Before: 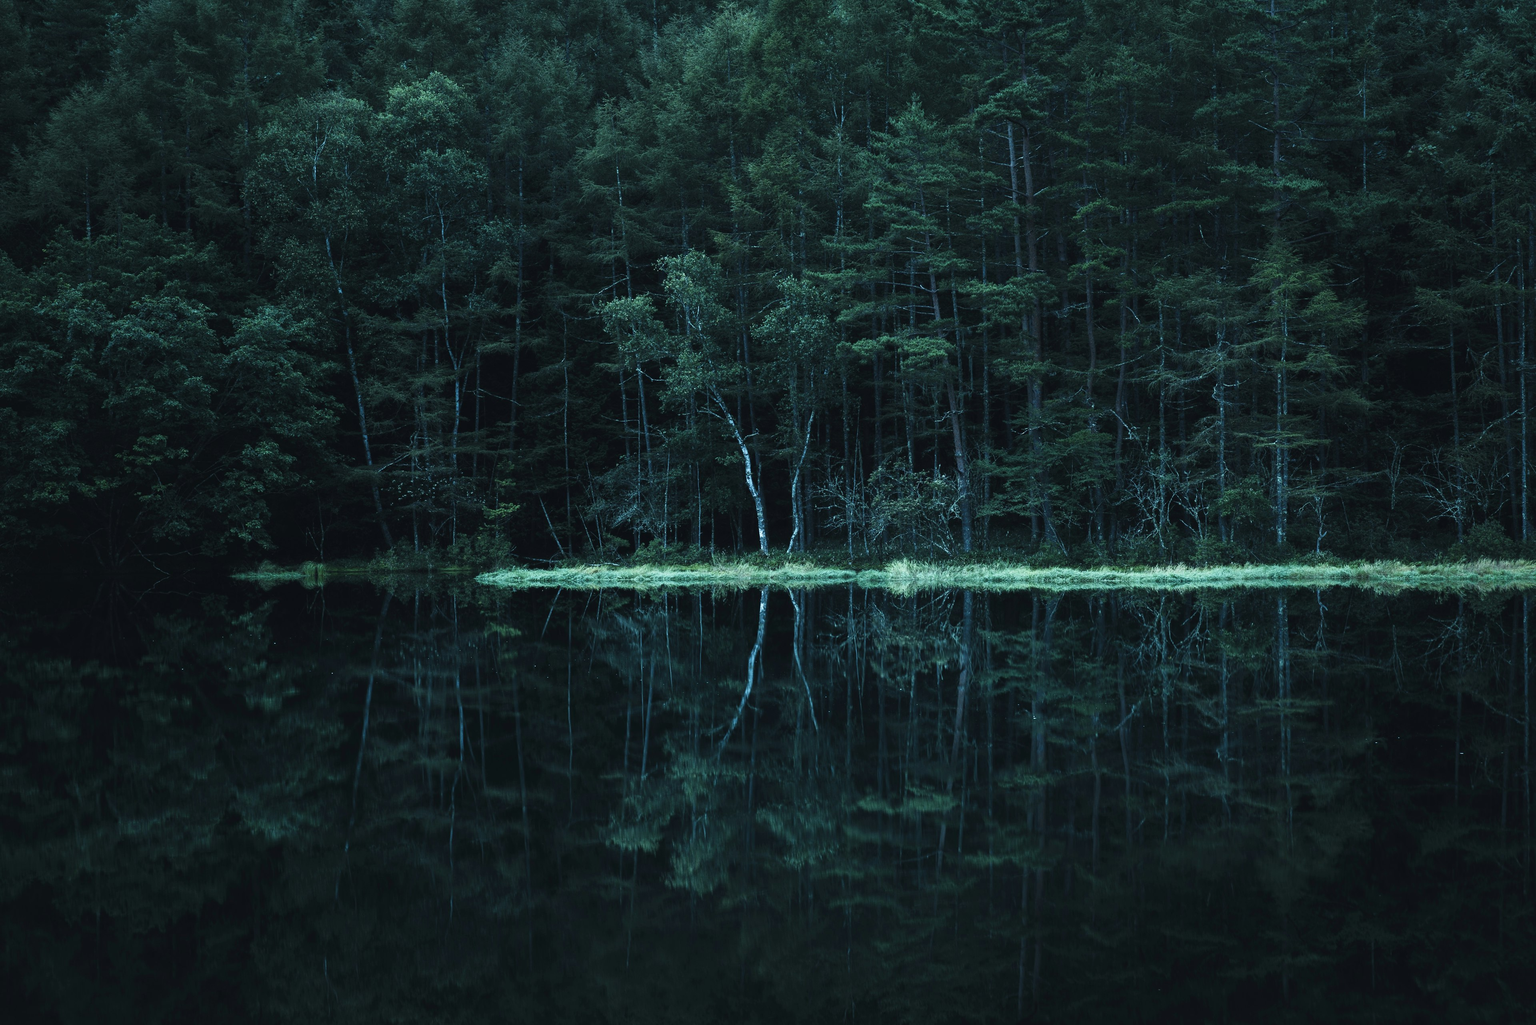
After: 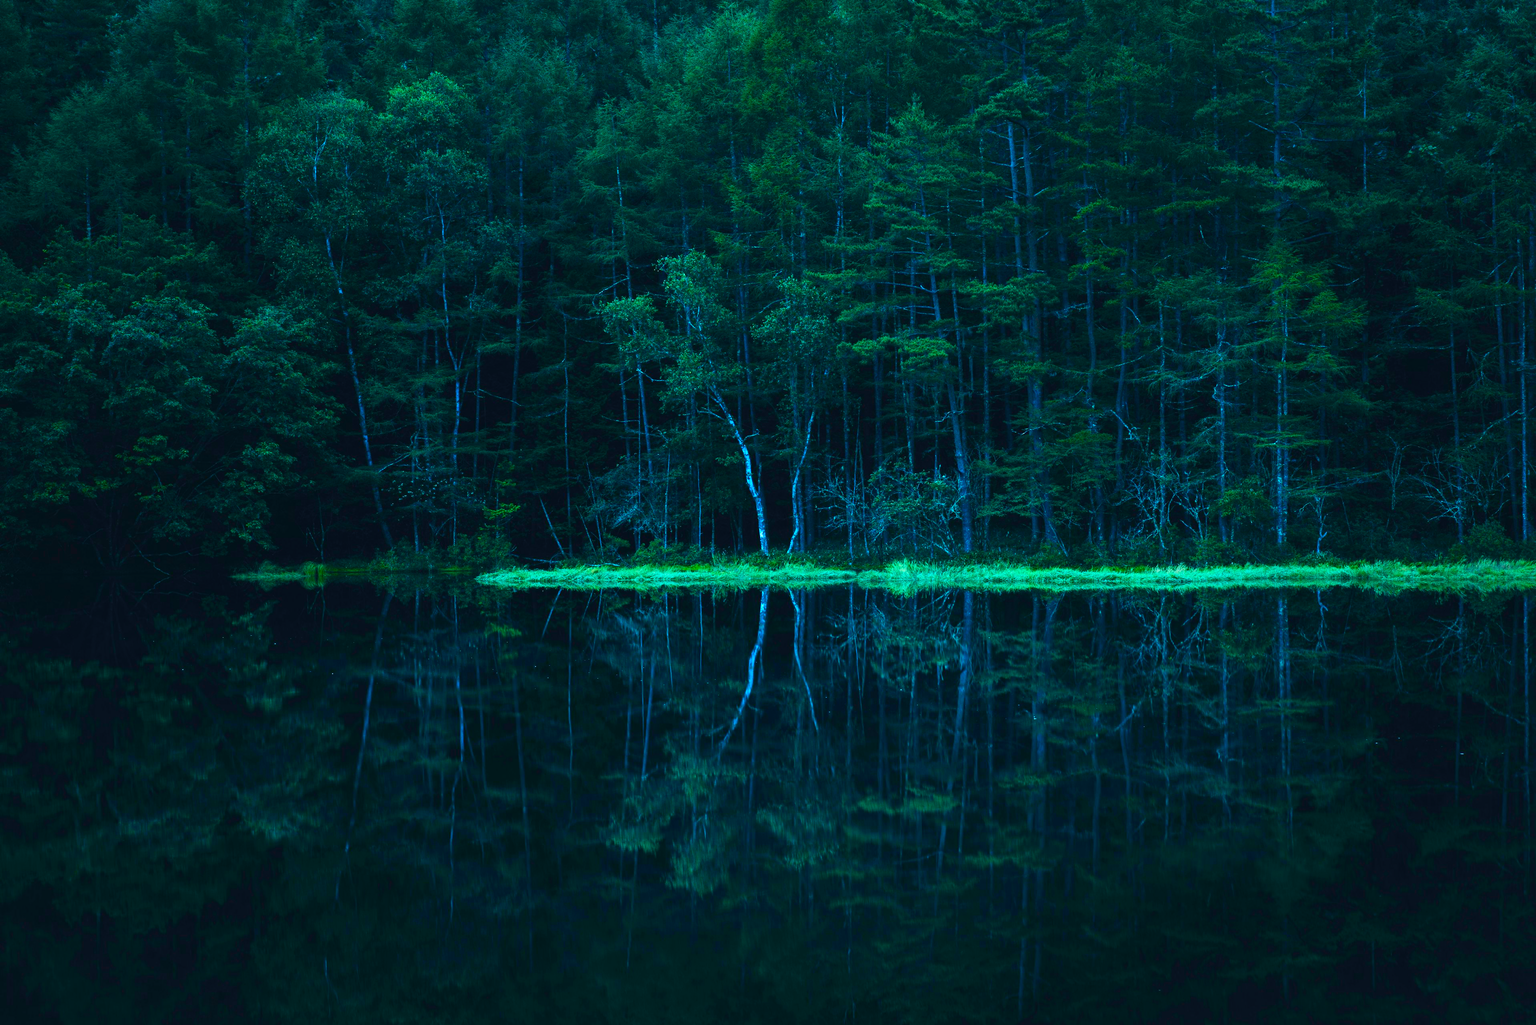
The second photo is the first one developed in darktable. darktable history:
color correction: saturation 3
